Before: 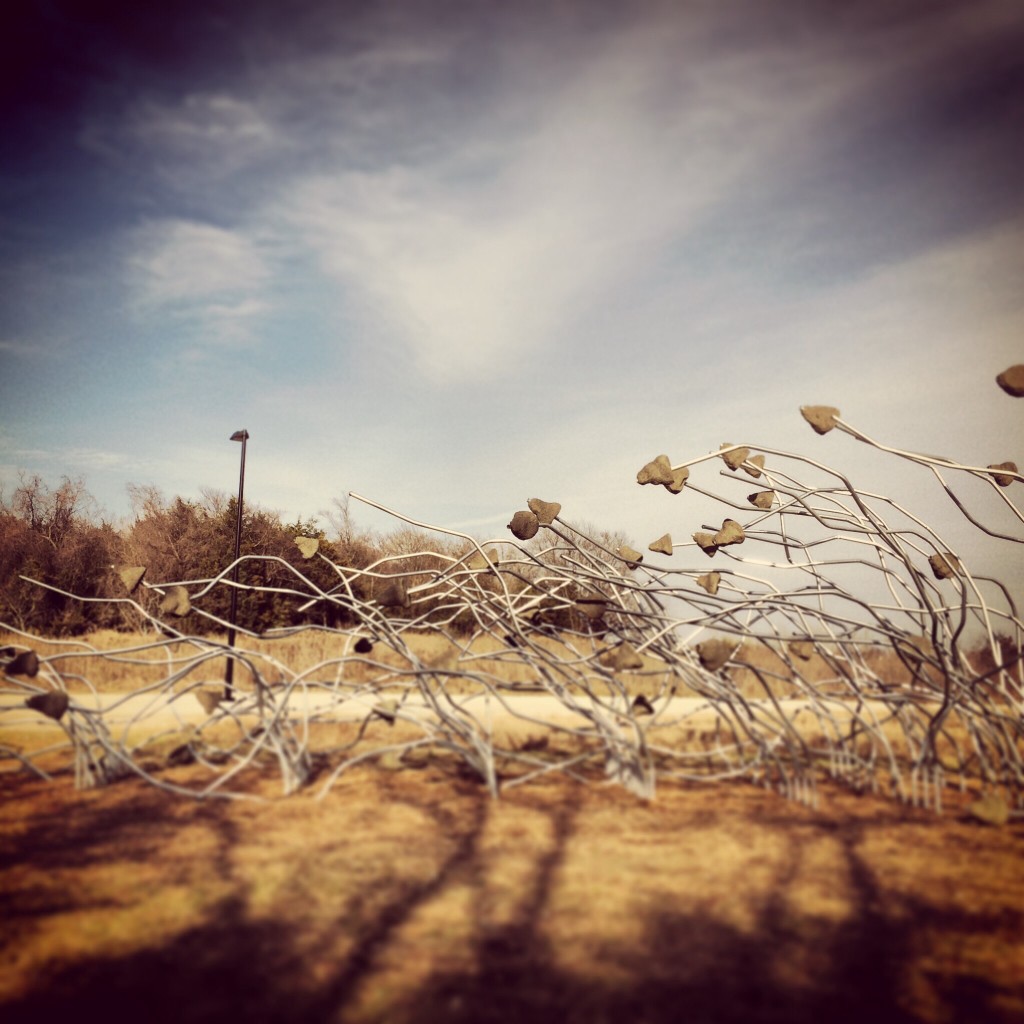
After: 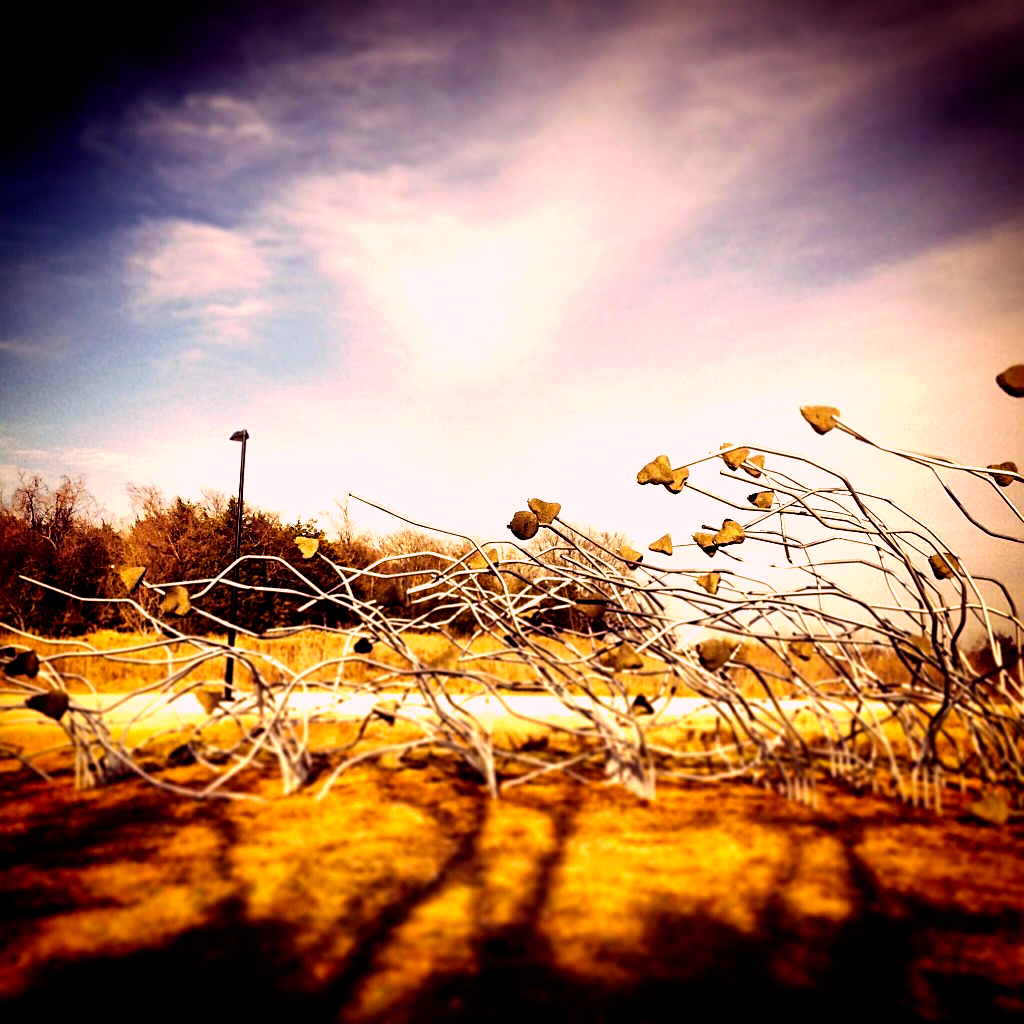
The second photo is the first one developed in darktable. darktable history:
shadows and highlights: radius 333.44, shadows 64.13, highlights 5.51, compress 87.51%, shadows color adjustment 98.02%, highlights color adjustment 58.83%, soften with gaussian
filmic rgb: black relative exposure -8.25 EV, white relative exposure 2.24 EV, hardness 7.06, latitude 85.88%, contrast 1.682, highlights saturation mix -4.35%, shadows ↔ highlights balance -2.76%, preserve chrominance no, color science v4 (2020), contrast in shadows soft
color balance rgb: perceptual saturation grading › global saturation 0.233%, global vibrance 50.125%
color correction: highlights a* 14.5, highlights b* 4.75
sharpen: on, module defaults
